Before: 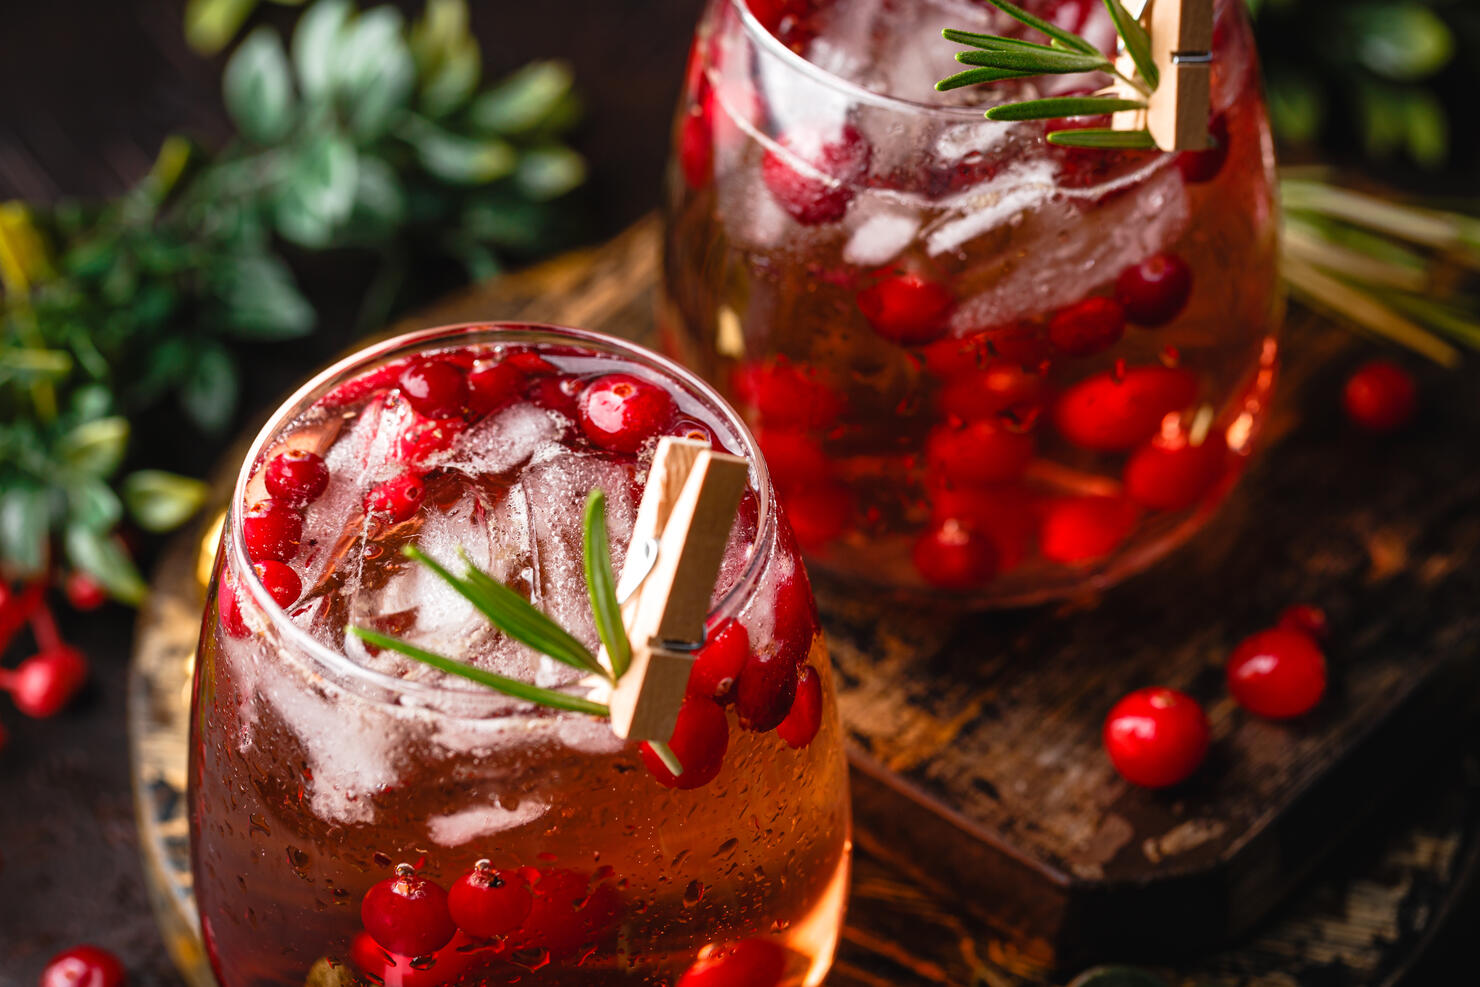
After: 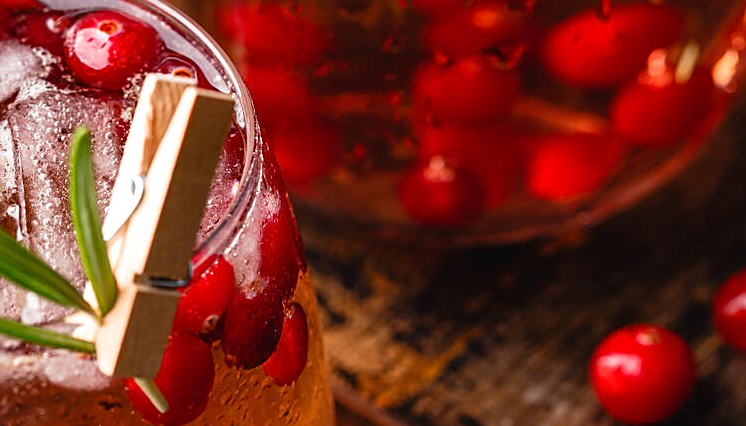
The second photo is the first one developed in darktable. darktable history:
sharpen: on, module defaults
crop: left 34.785%, top 36.824%, right 14.75%, bottom 19.966%
